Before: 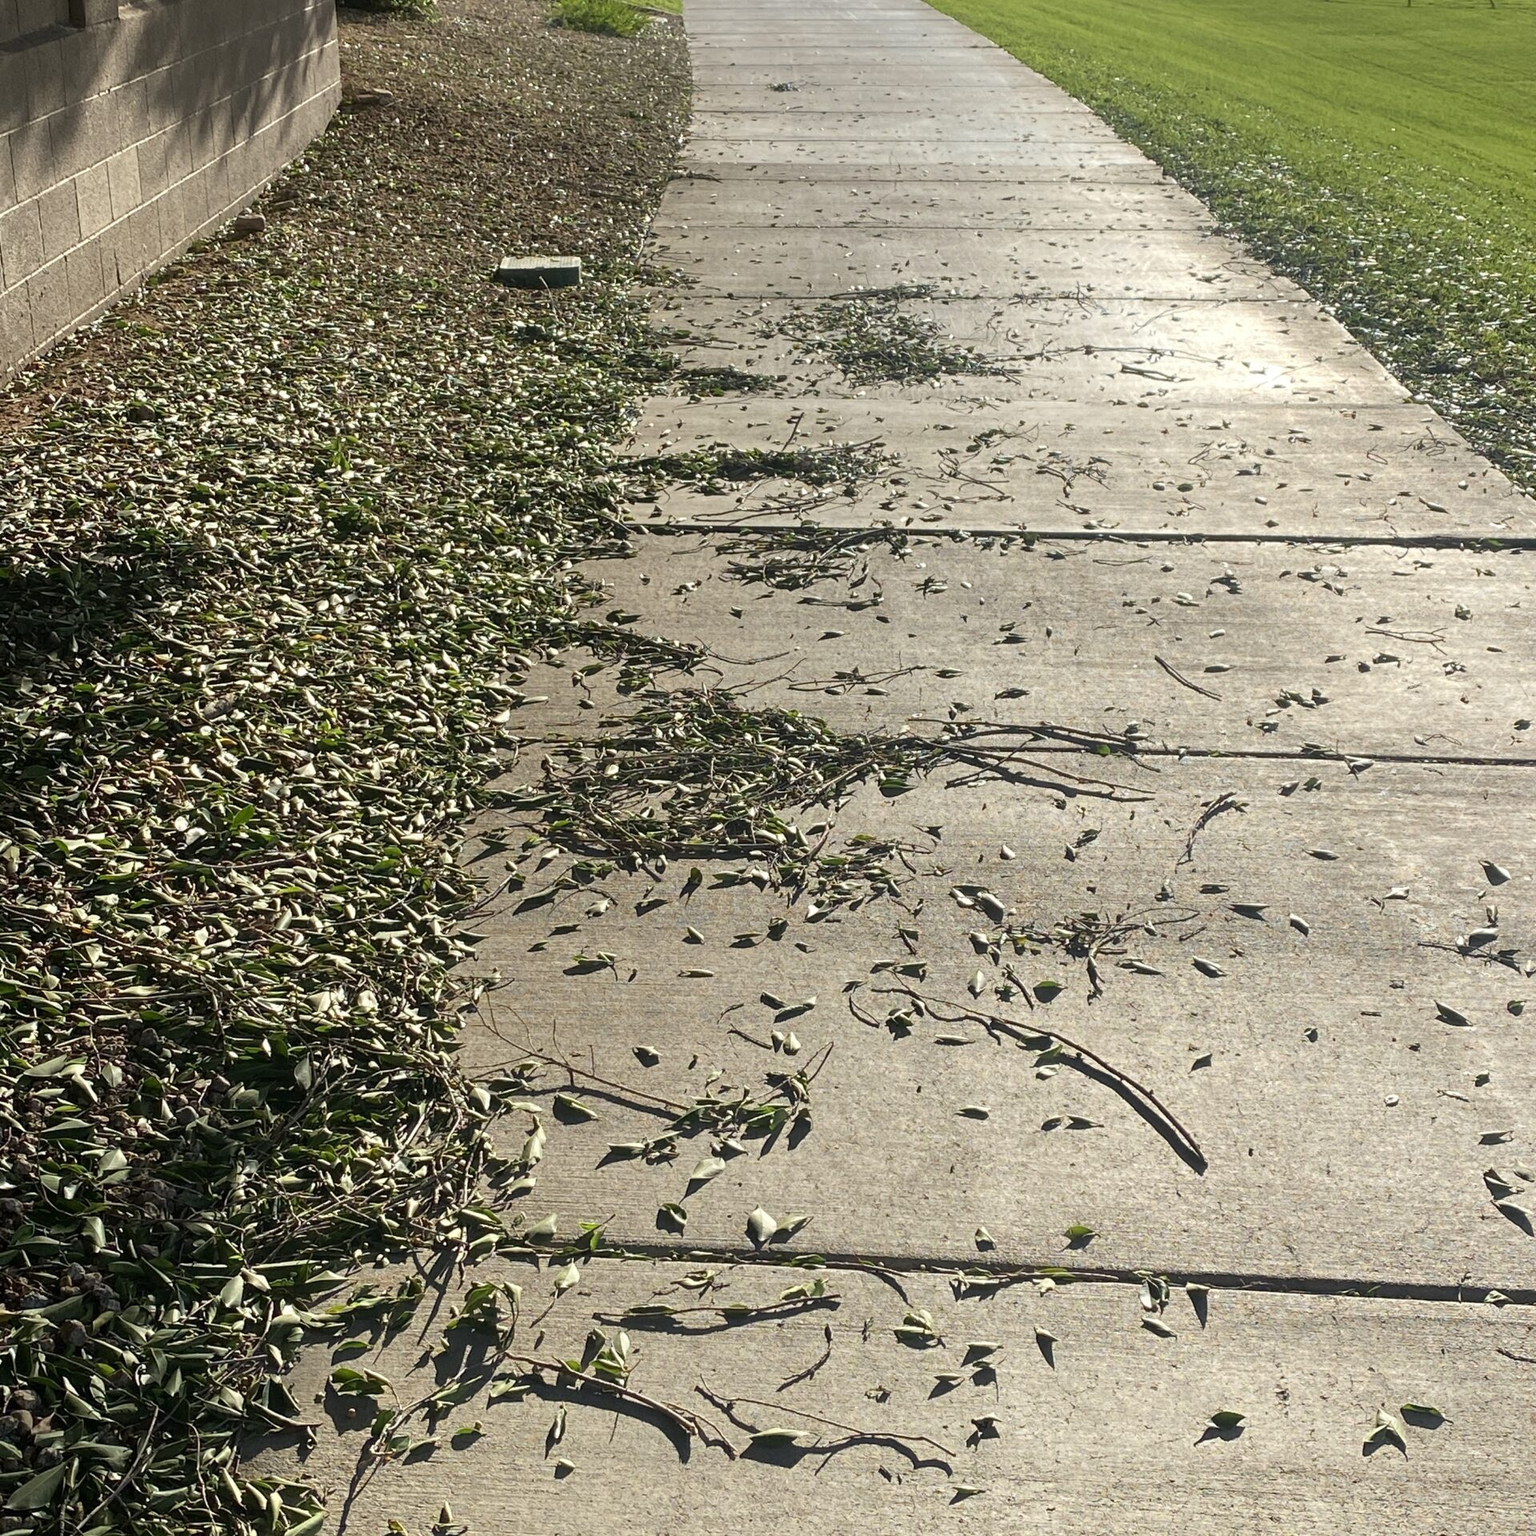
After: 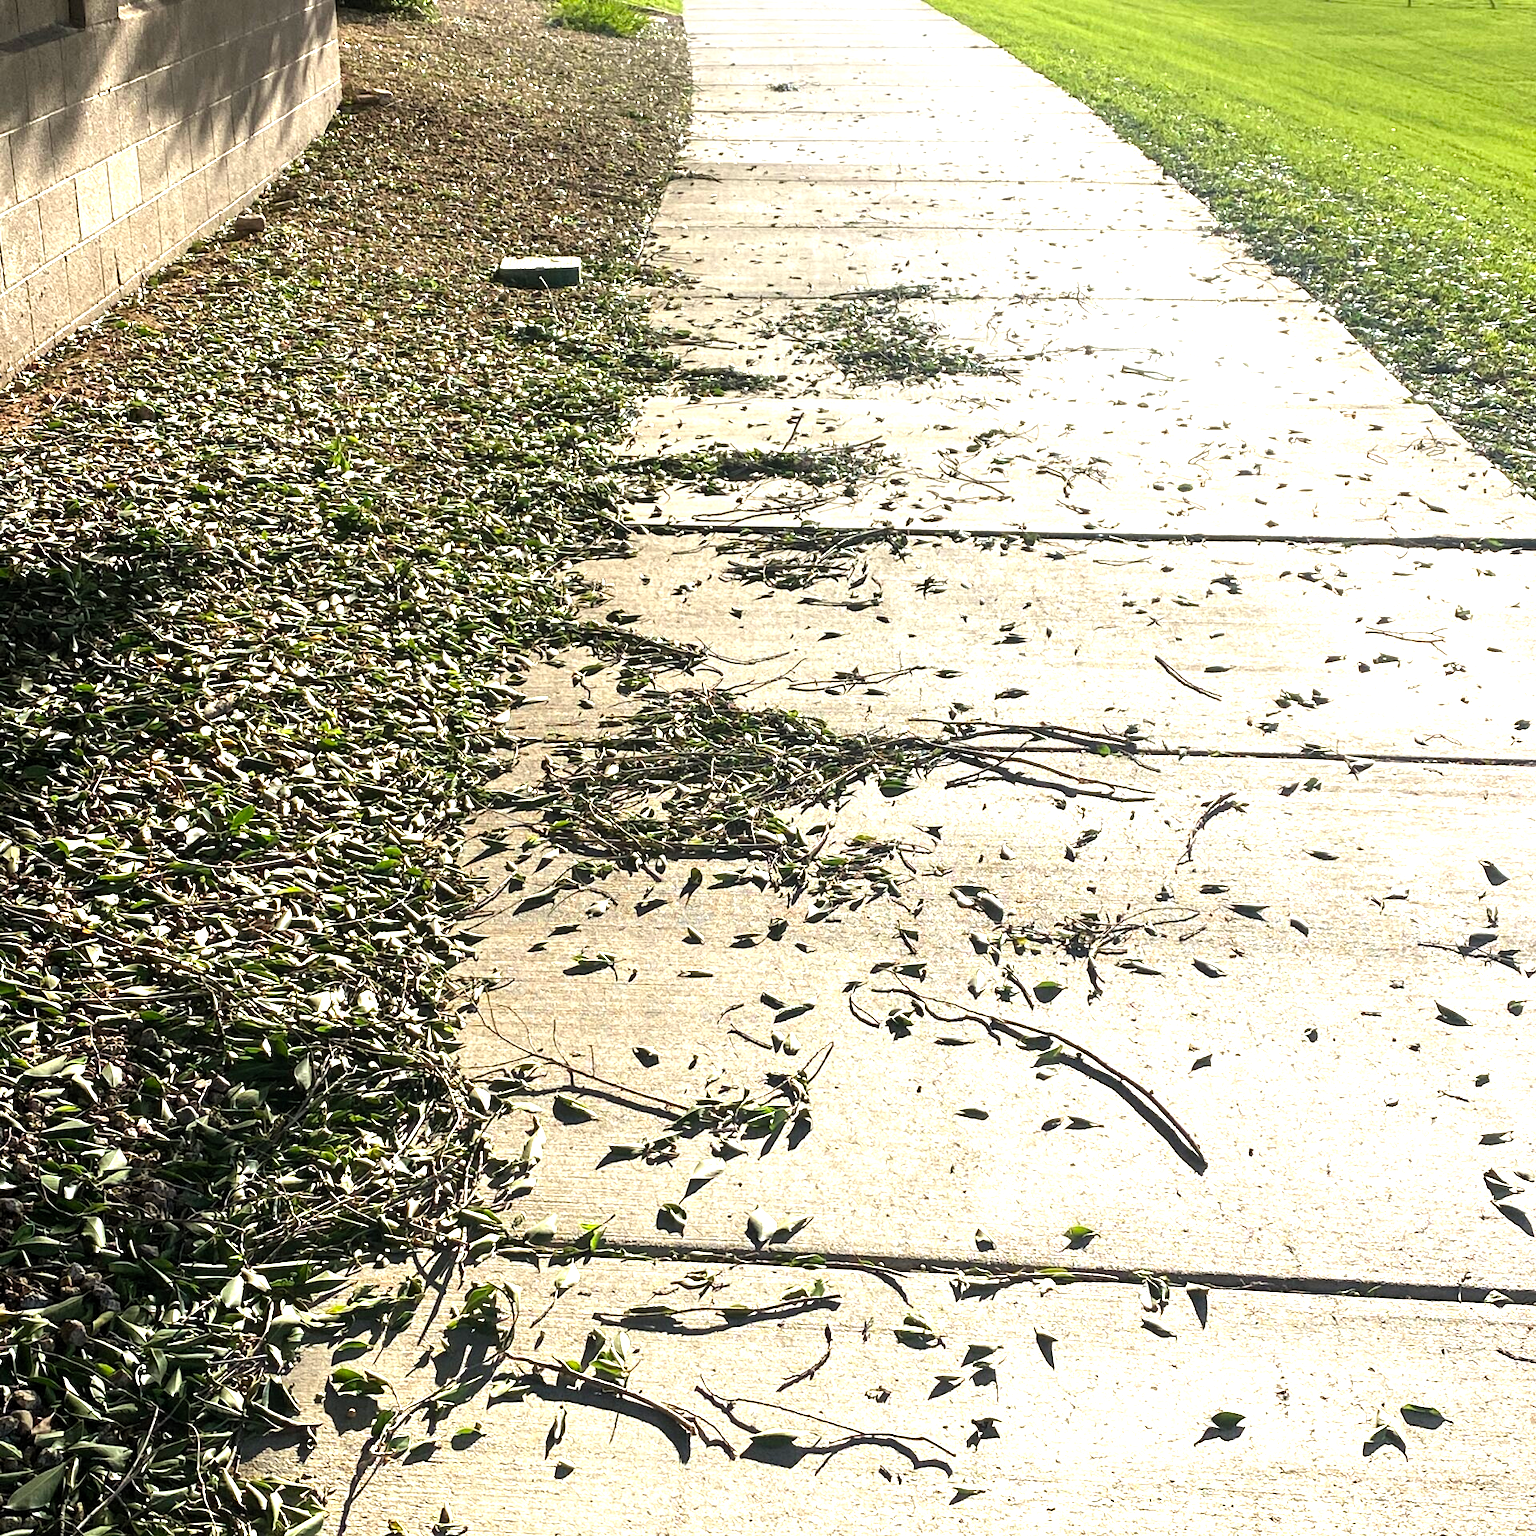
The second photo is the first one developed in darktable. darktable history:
levels: white 90.65%, levels [0.012, 0.367, 0.697]
